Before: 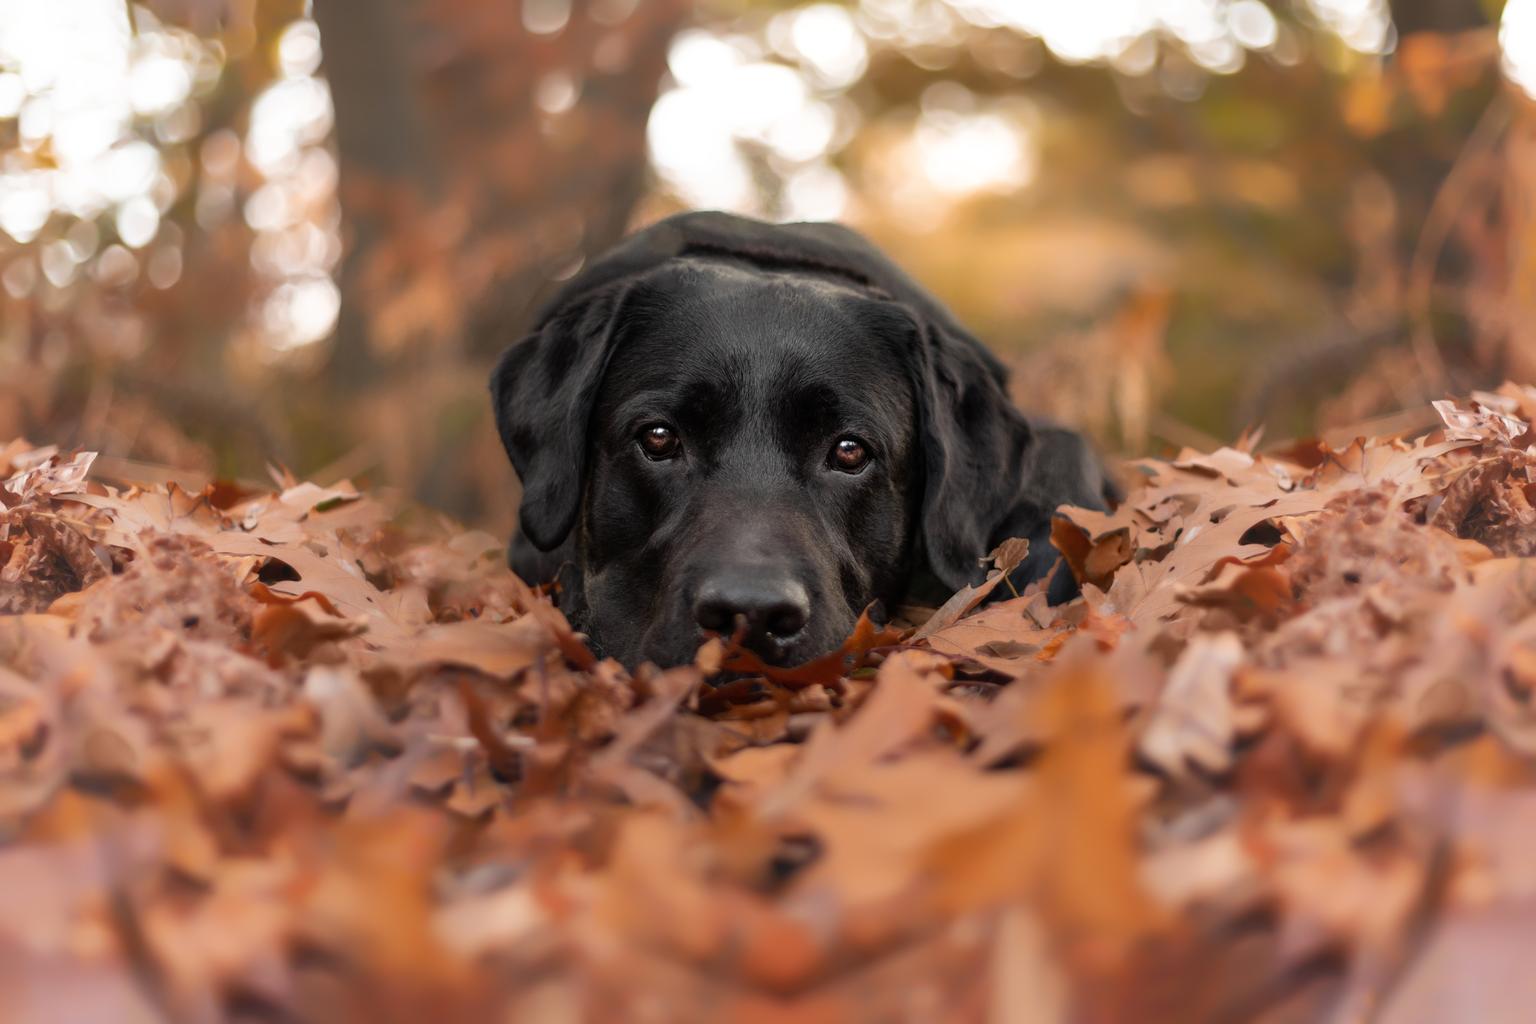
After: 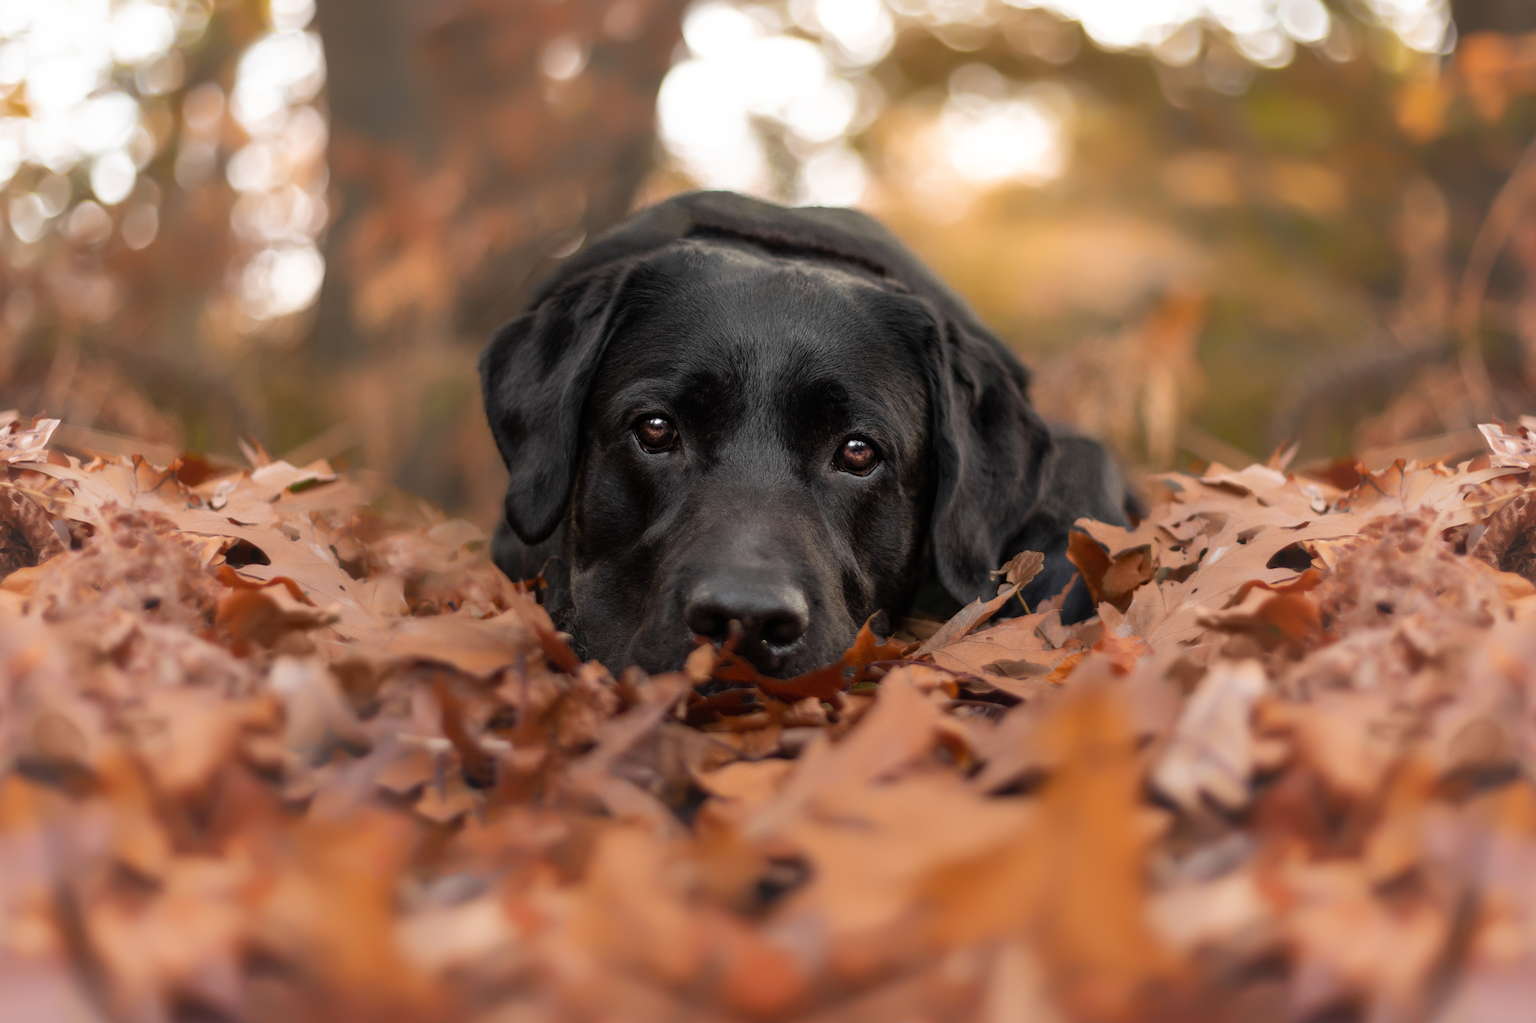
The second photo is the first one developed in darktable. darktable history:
crop and rotate: angle -2.38°
